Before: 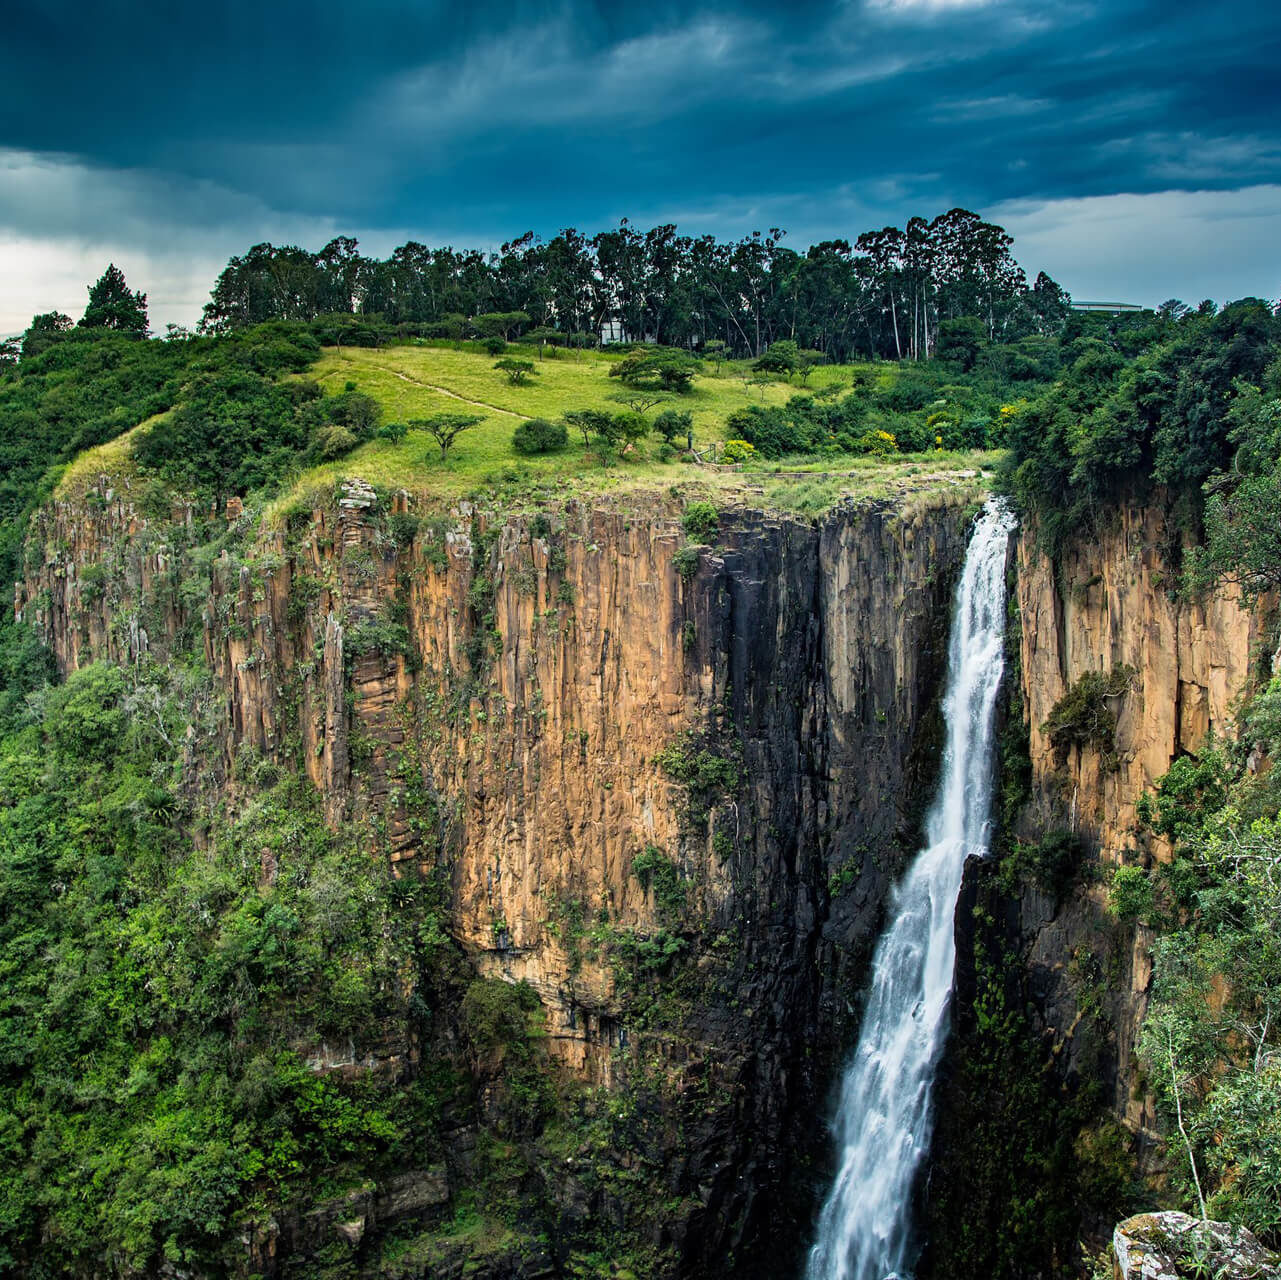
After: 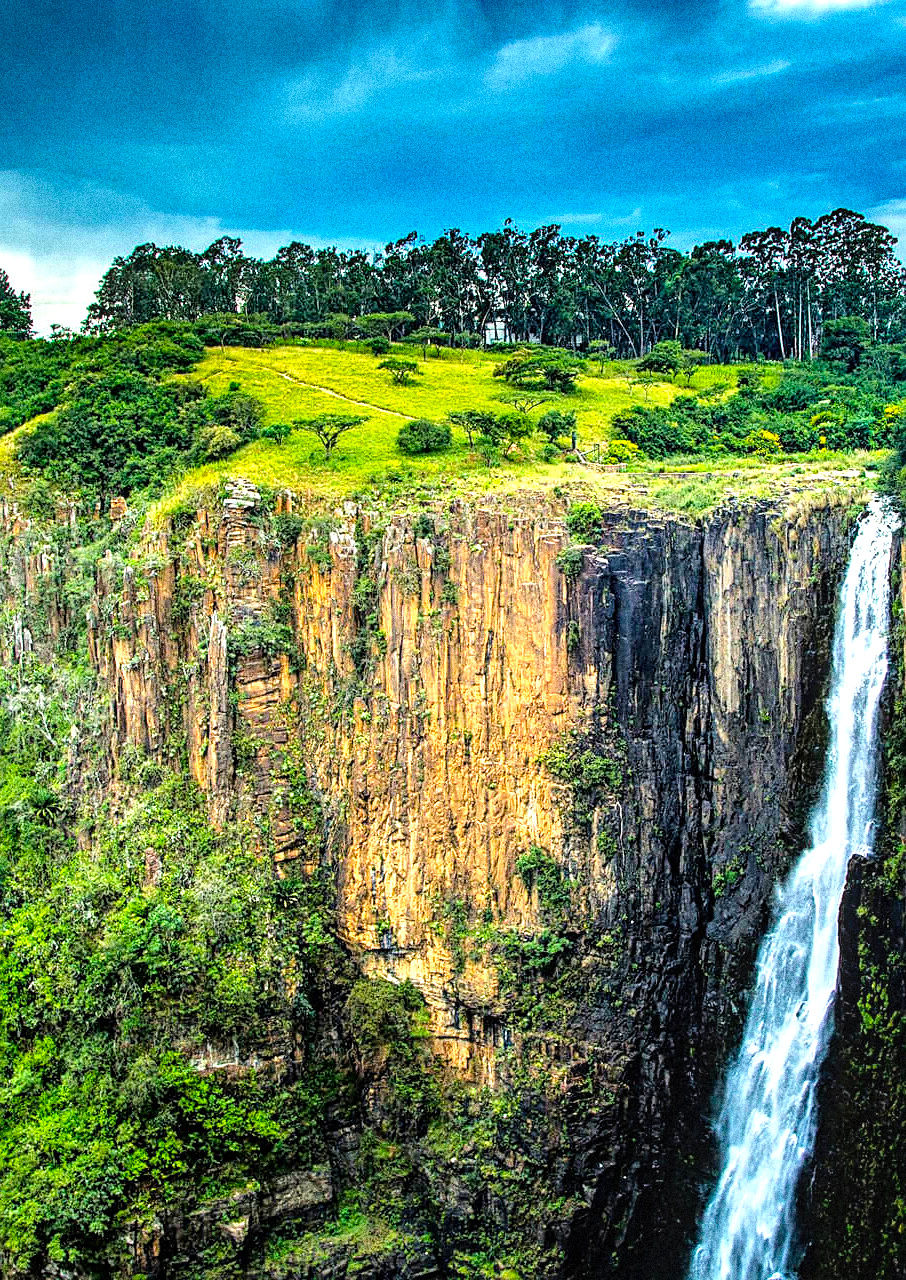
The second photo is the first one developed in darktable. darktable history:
crop and rotate: left 9.061%, right 20.142%
color balance rgb: perceptual saturation grading › global saturation 25%, perceptual brilliance grading › mid-tones 10%, perceptual brilliance grading › shadows 15%, global vibrance 20%
exposure: exposure 0.921 EV, compensate highlight preservation false
grain: coarseness 14.49 ISO, strength 48.04%, mid-tones bias 35%
rgb curve: curves: ch0 [(0, 0) (0.136, 0.078) (0.262, 0.245) (0.414, 0.42) (1, 1)], compensate middle gray true, preserve colors basic power
local contrast: on, module defaults
tone curve: curves: ch0 [(0, 0) (0.08, 0.069) (0.4, 0.391) (0.6, 0.609) (0.92, 0.93) (1, 1)], color space Lab, independent channels, preserve colors none
sharpen: on, module defaults
